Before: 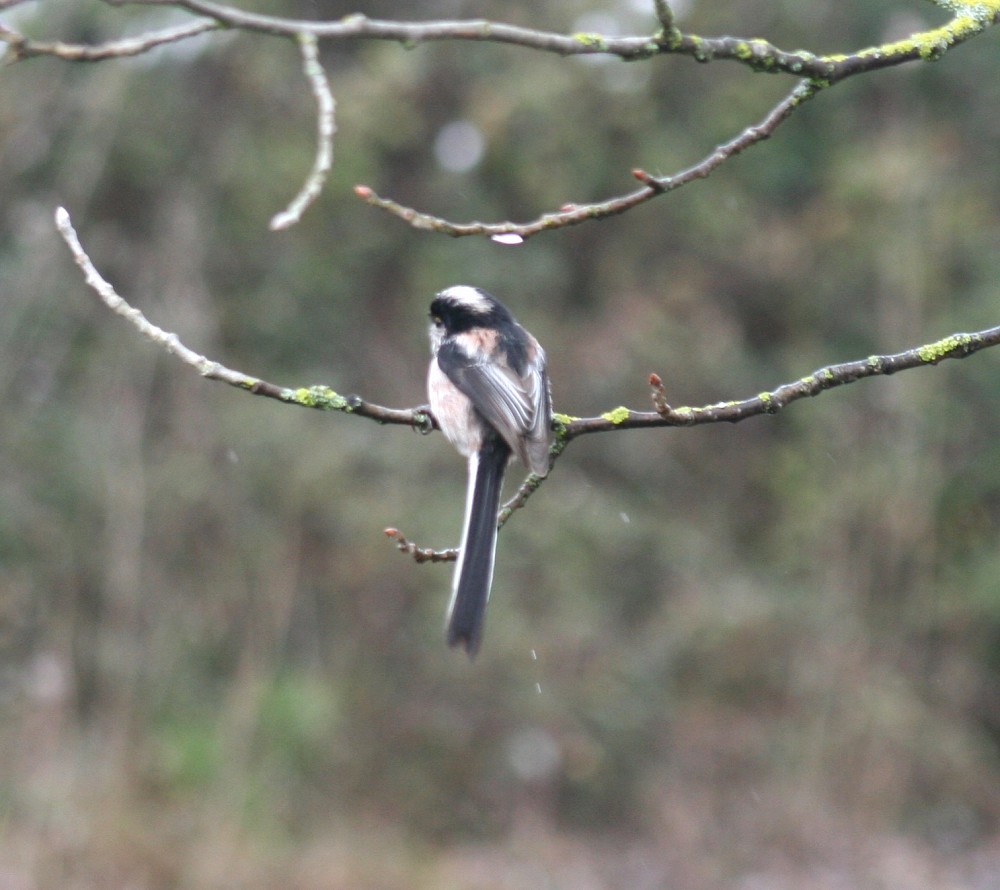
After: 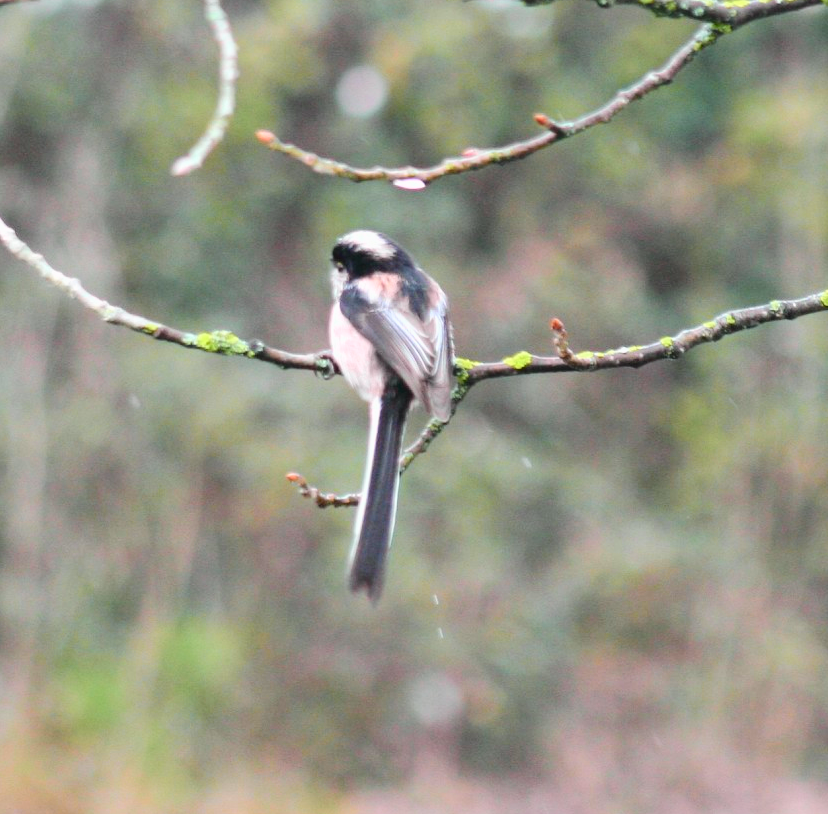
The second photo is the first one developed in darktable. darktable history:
crop: left 9.807%, top 6.259%, right 7.334%, bottom 2.177%
tone curve: curves: ch0 [(0, 0.014) (0.12, 0.096) (0.386, 0.49) (0.54, 0.684) (0.751, 0.855) (0.89, 0.943) (0.998, 0.989)]; ch1 [(0, 0) (0.133, 0.099) (0.437, 0.41) (0.5, 0.5) (0.517, 0.536) (0.548, 0.575) (0.582, 0.639) (0.627, 0.692) (0.836, 0.868) (1, 1)]; ch2 [(0, 0) (0.374, 0.341) (0.456, 0.443) (0.478, 0.49) (0.501, 0.5) (0.528, 0.538) (0.55, 0.6) (0.572, 0.633) (0.702, 0.775) (1, 1)], color space Lab, independent channels, preserve colors none
